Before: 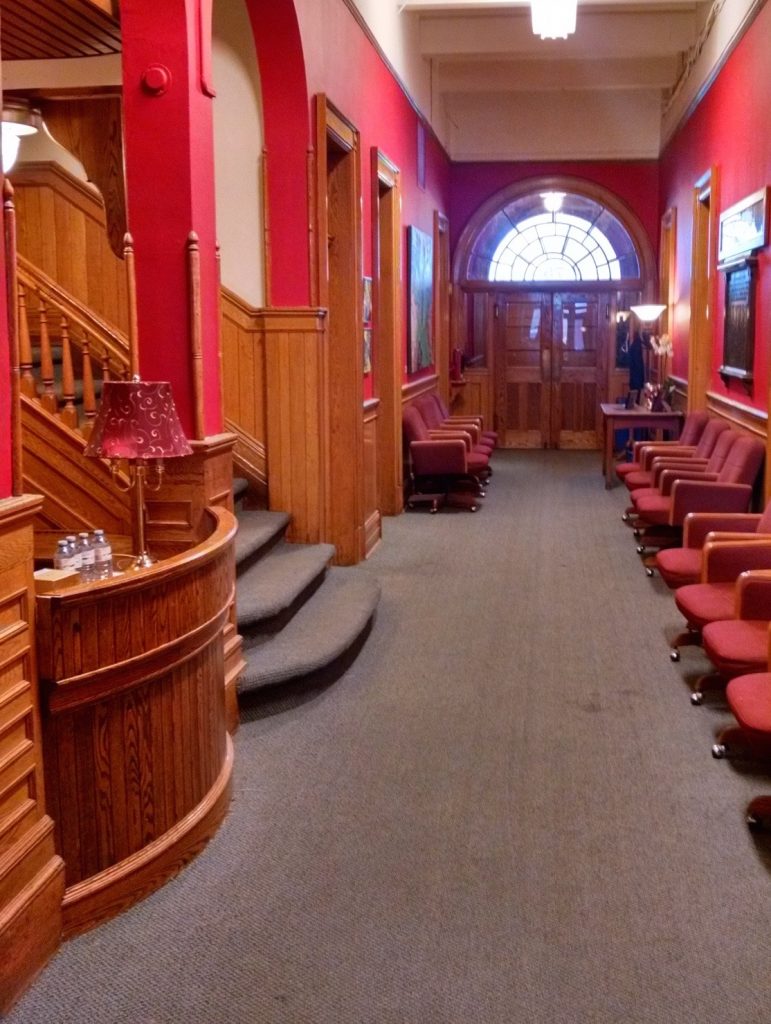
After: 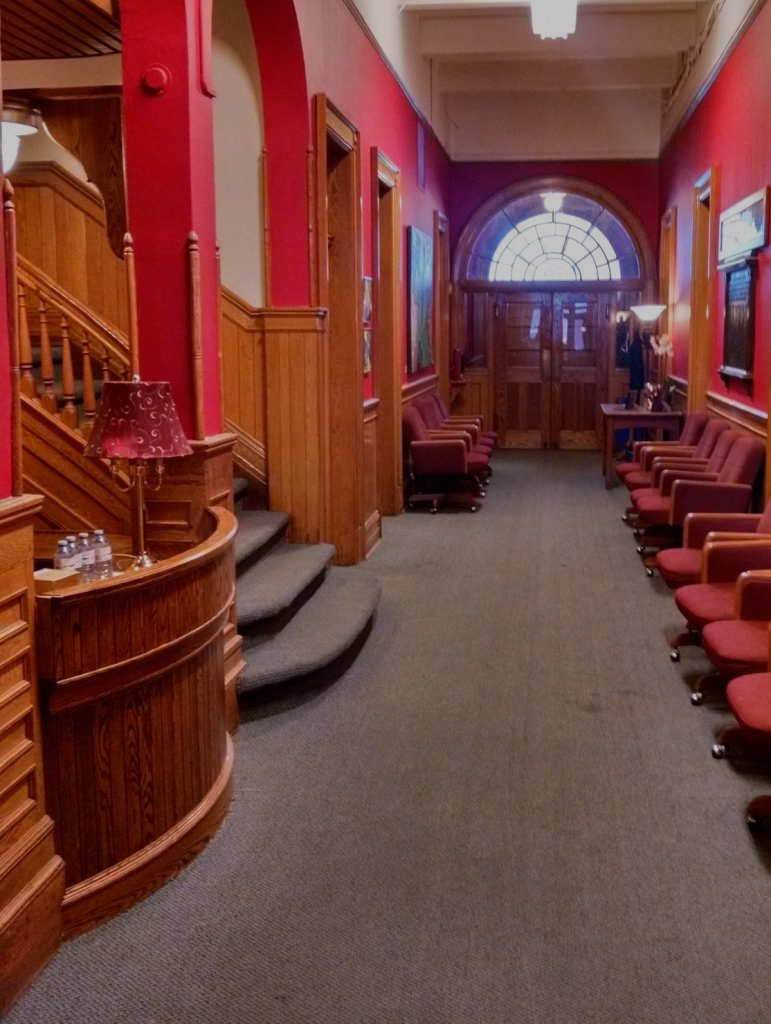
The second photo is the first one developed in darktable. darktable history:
exposure: exposure 1.134 EV, compensate exposure bias true, compensate highlight preservation false
tone equalizer: -8 EV -1.97 EV, -7 EV -1.98 EV, -6 EV -2 EV, -5 EV -1.96 EV, -4 EV -1.98 EV, -3 EV -1.97 EV, -2 EV -1.98 EV, -1 EV -1.62 EV, +0 EV -2 EV, mask exposure compensation -0.501 EV
